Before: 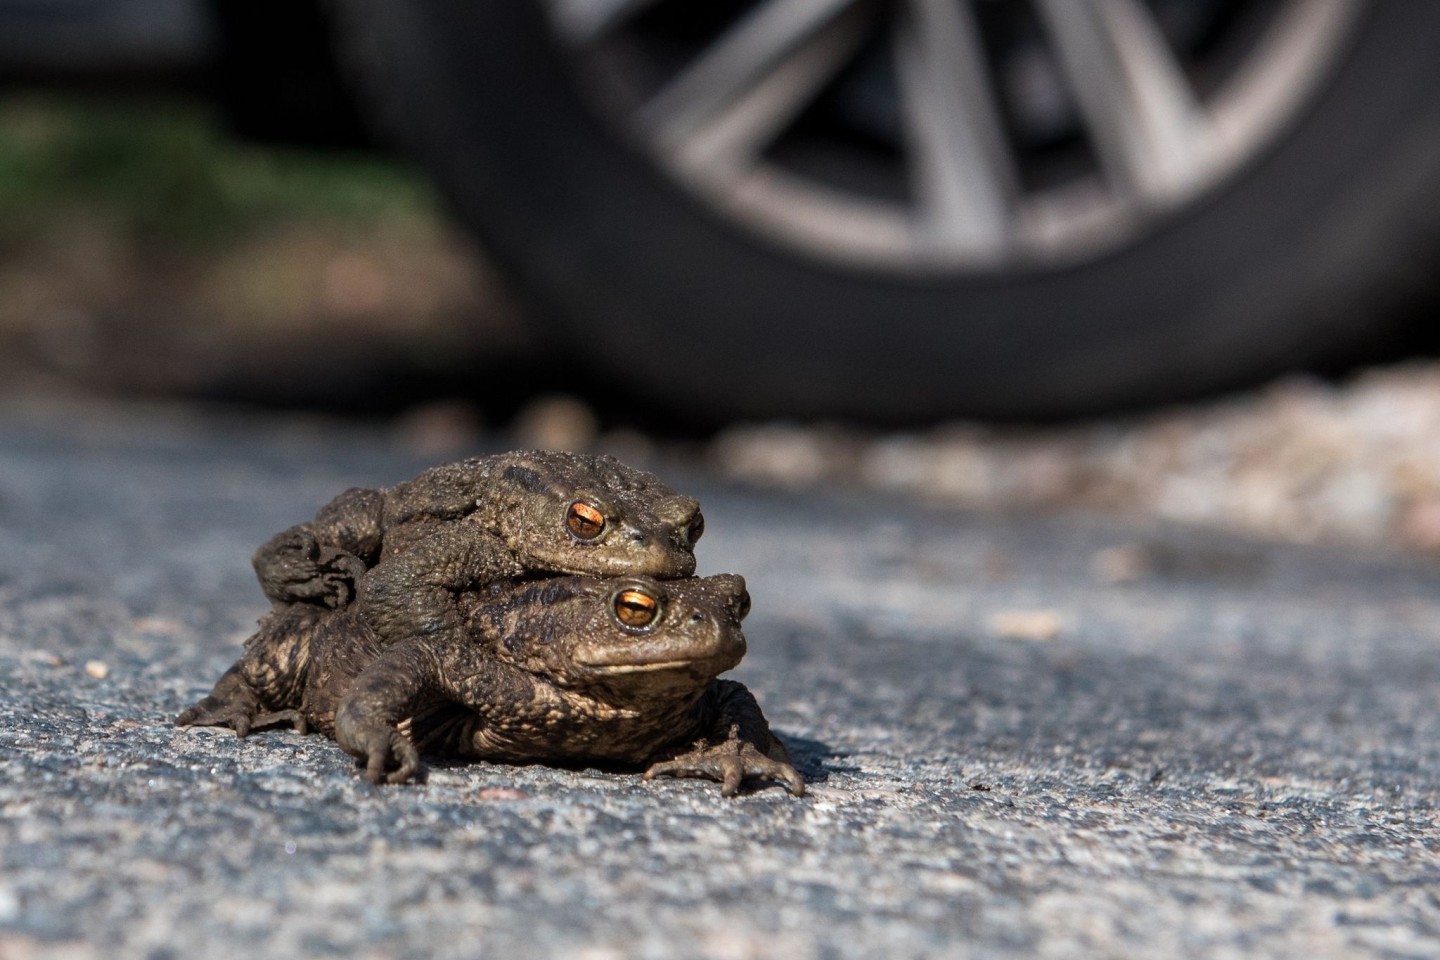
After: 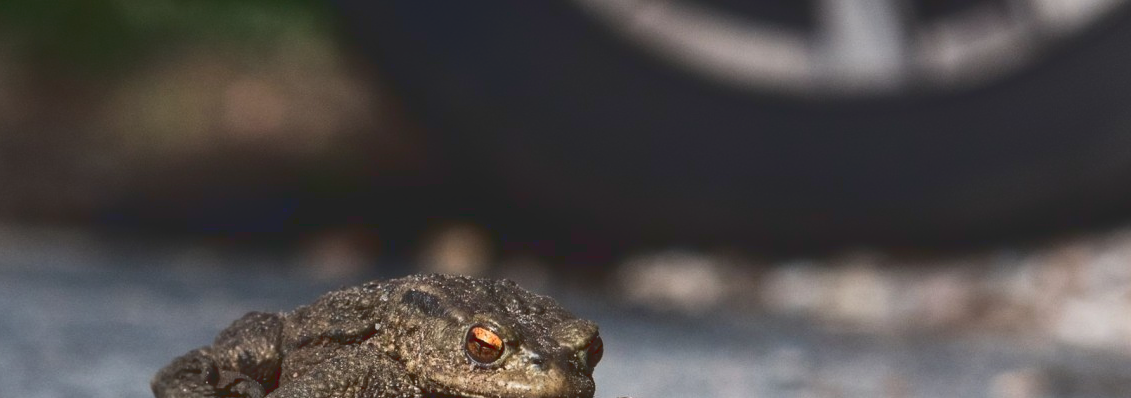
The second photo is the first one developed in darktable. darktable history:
color correction: highlights a* 0.003, highlights b* -0.283
crop: left 7.036%, top 18.398%, right 14.379%, bottom 40.043%
graduated density: on, module defaults
tone curve: curves: ch0 [(0, 0.129) (0.187, 0.207) (0.729, 0.789) (1, 1)], color space Lab, linked channels, preserve colors none
